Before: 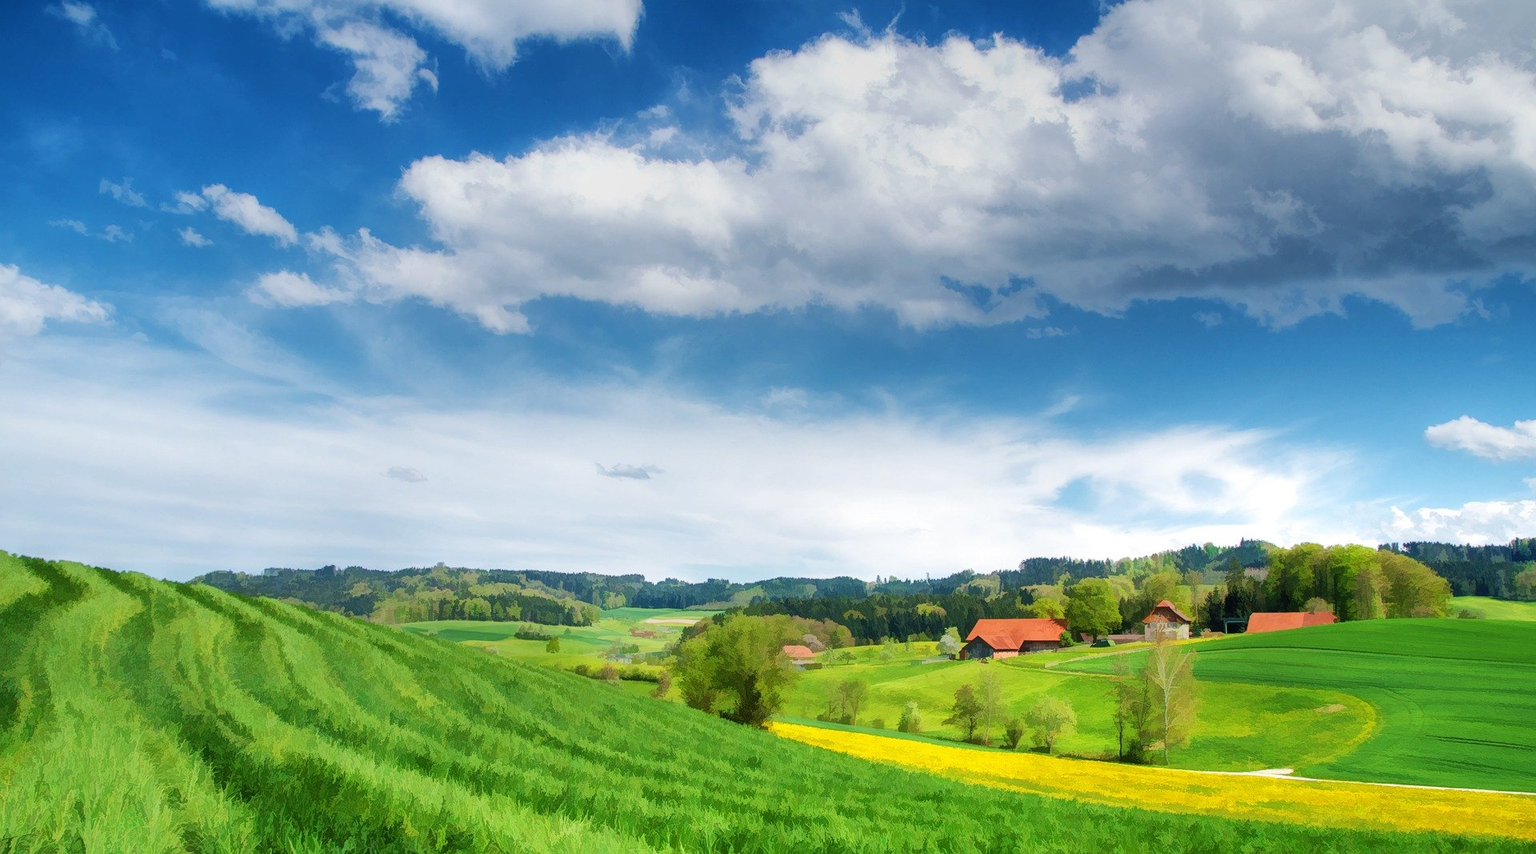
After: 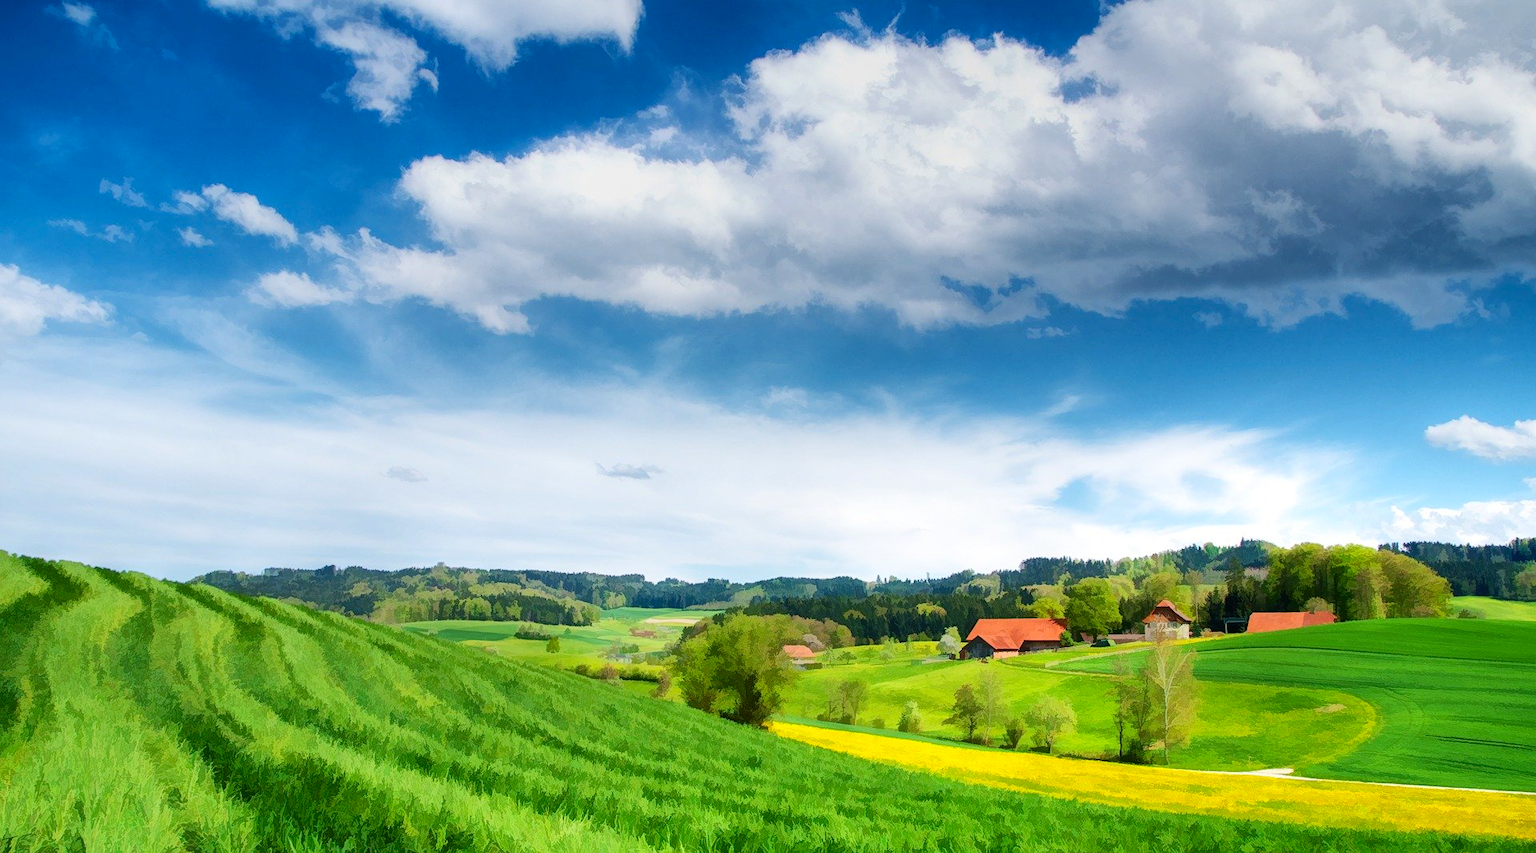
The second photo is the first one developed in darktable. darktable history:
contrast brightness saturation: contrast 0.147, brightness -0.007, saturation 0.105
